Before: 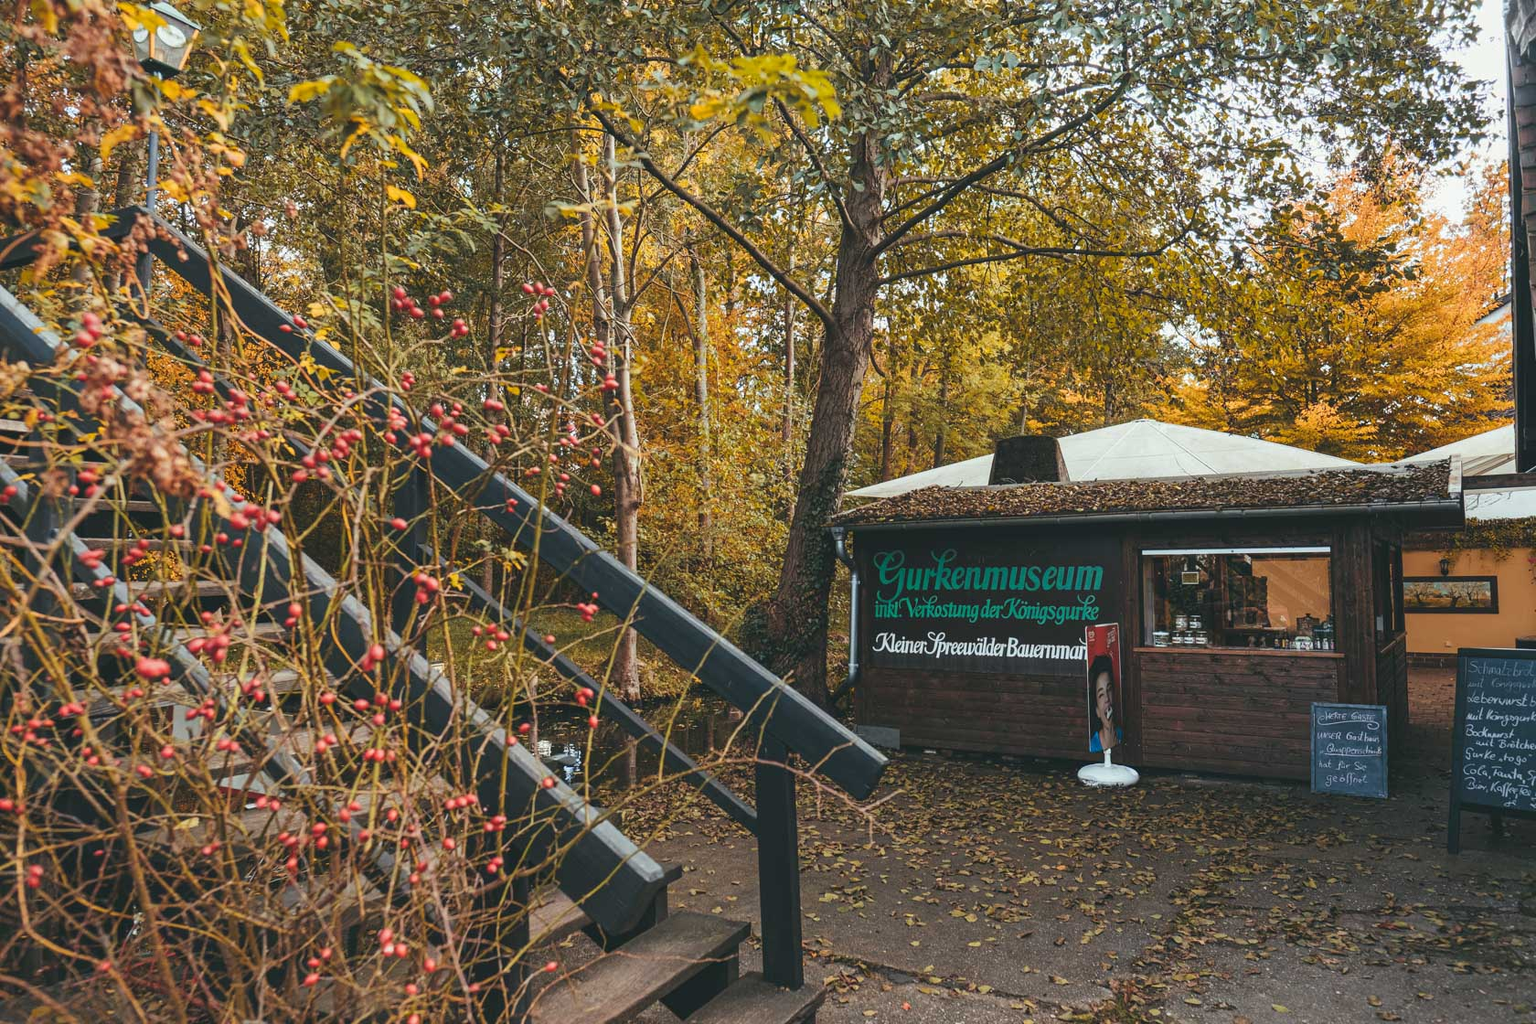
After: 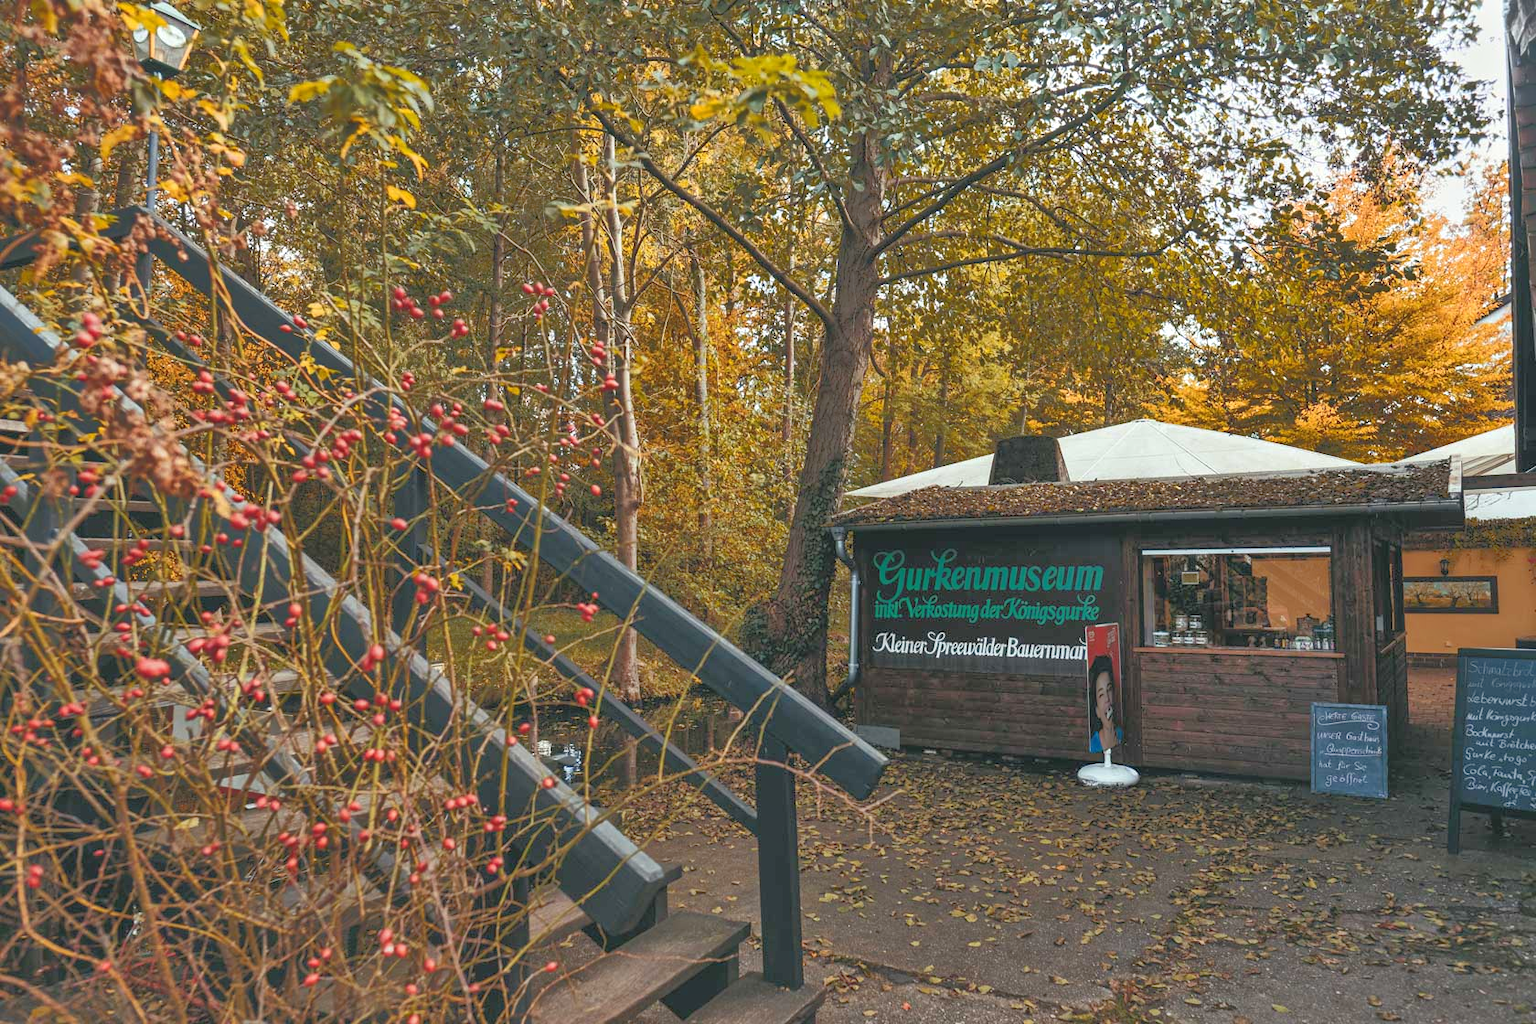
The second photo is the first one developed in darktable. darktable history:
tone equalizer: -8 EV -0.533 EV, -7 EV -0.302 EV, -6 EV -0.101 EV, -5 EV 0.424 EV, -4 EV 0.976 EV, -3 EV 0.819 EV, -2 EV -0.007 EV, -1 EV 0.133 EV, +0 EV -0.03 EV
